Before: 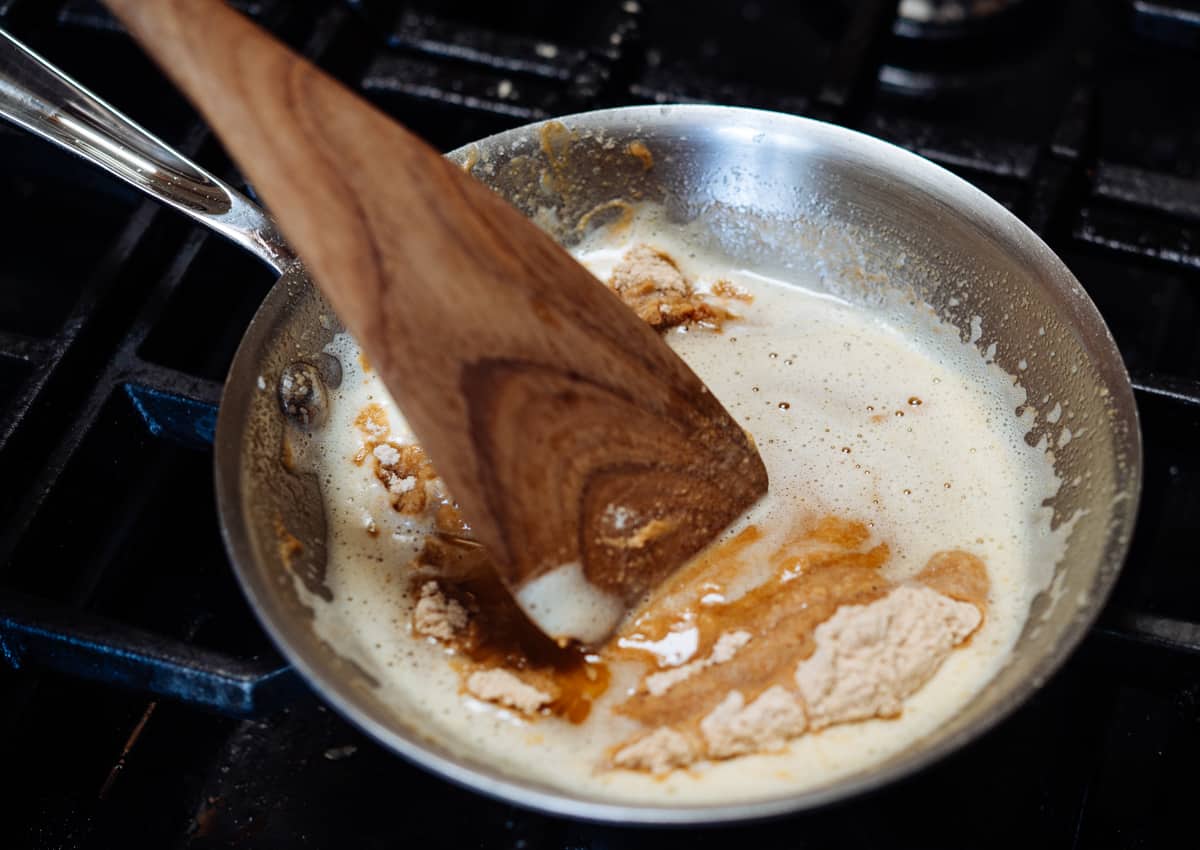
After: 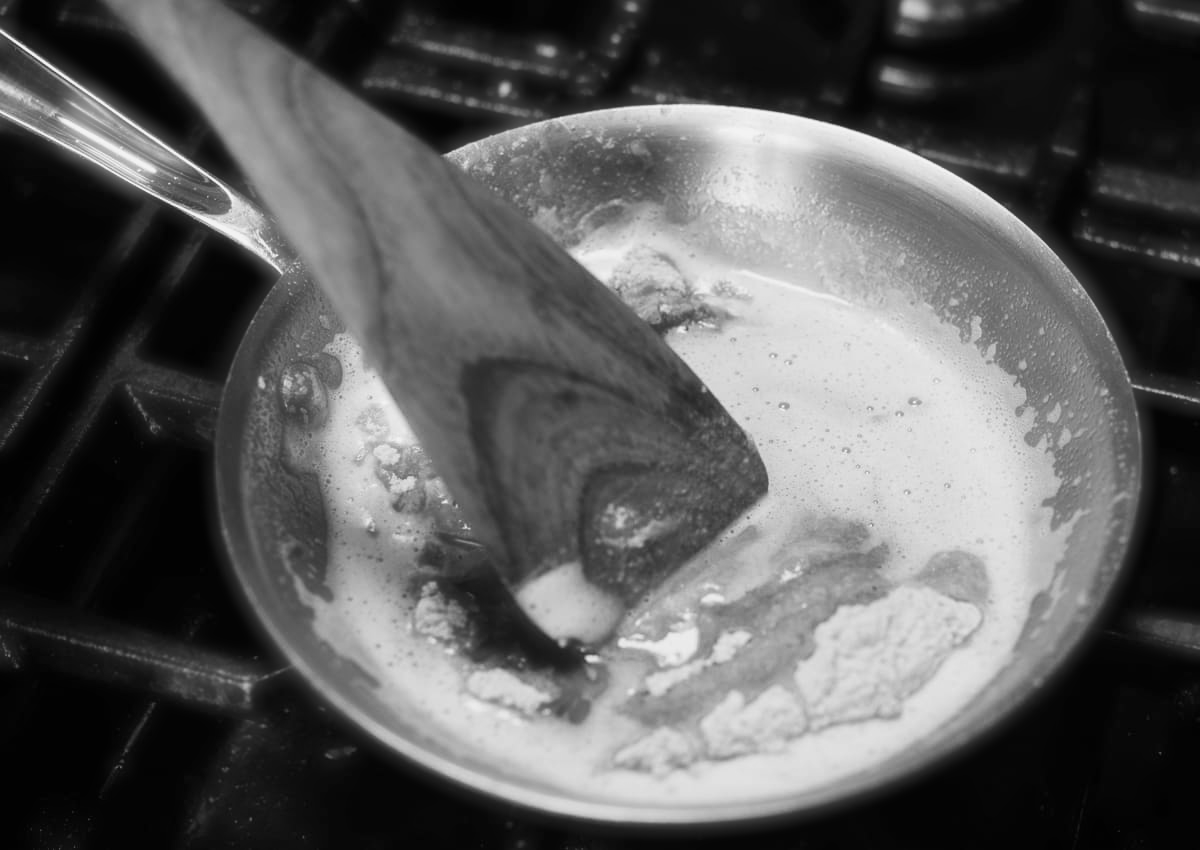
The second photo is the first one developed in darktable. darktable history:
monochrome: a 32, b 64, size 2.3, highlights 1
haze removal: strength -0.9, distance 0.225, compatibility mode true, adaptive false
